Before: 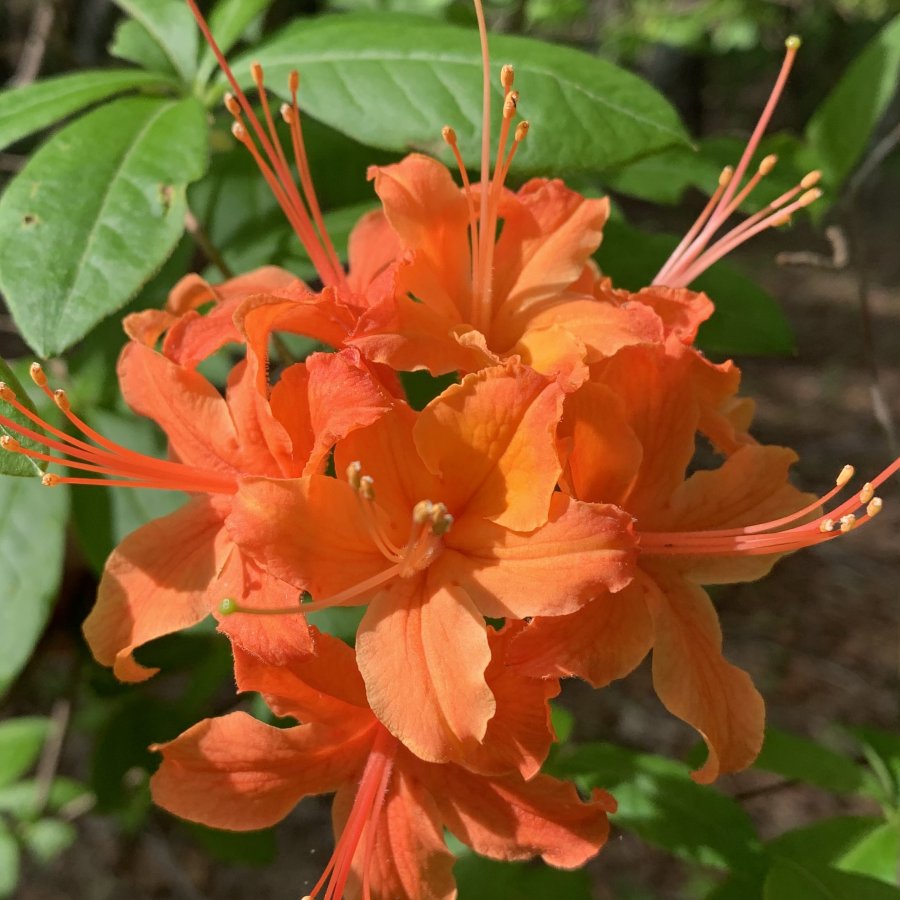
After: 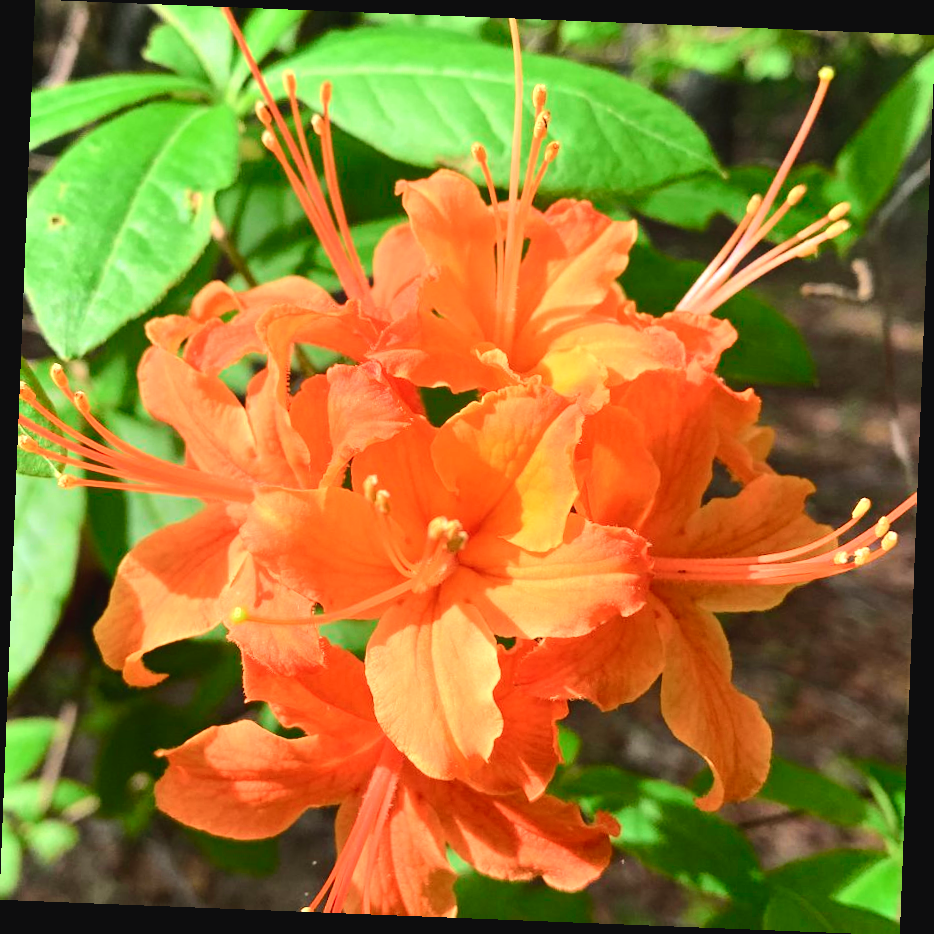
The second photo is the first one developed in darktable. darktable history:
exposure: black level correction -0.005, exposure 1.002 EV, compensate highlight preservation false
tone curve: curves: ch0 [(0, 0) (0.126, 0.061) (0.338, 0.285) (0.494, 0.518) (0.703, 0.762) (1, 1)]; ch1 [(0, 0) (0.389, 0.313) (0.457, 0.442) (0.5, 0.501) (0.55, 0.578) (1, 1)]; ch2 [(0, 0) (0.44, 0.424) (0.501, 0.499) (0.557, 0.564) (0.613, 0.67) (0.707, 0.746) (1, 1)], color space Lab, independent channels, preserve colors none
rotate and perspective: rotation 2.27°, automatic cropping off
